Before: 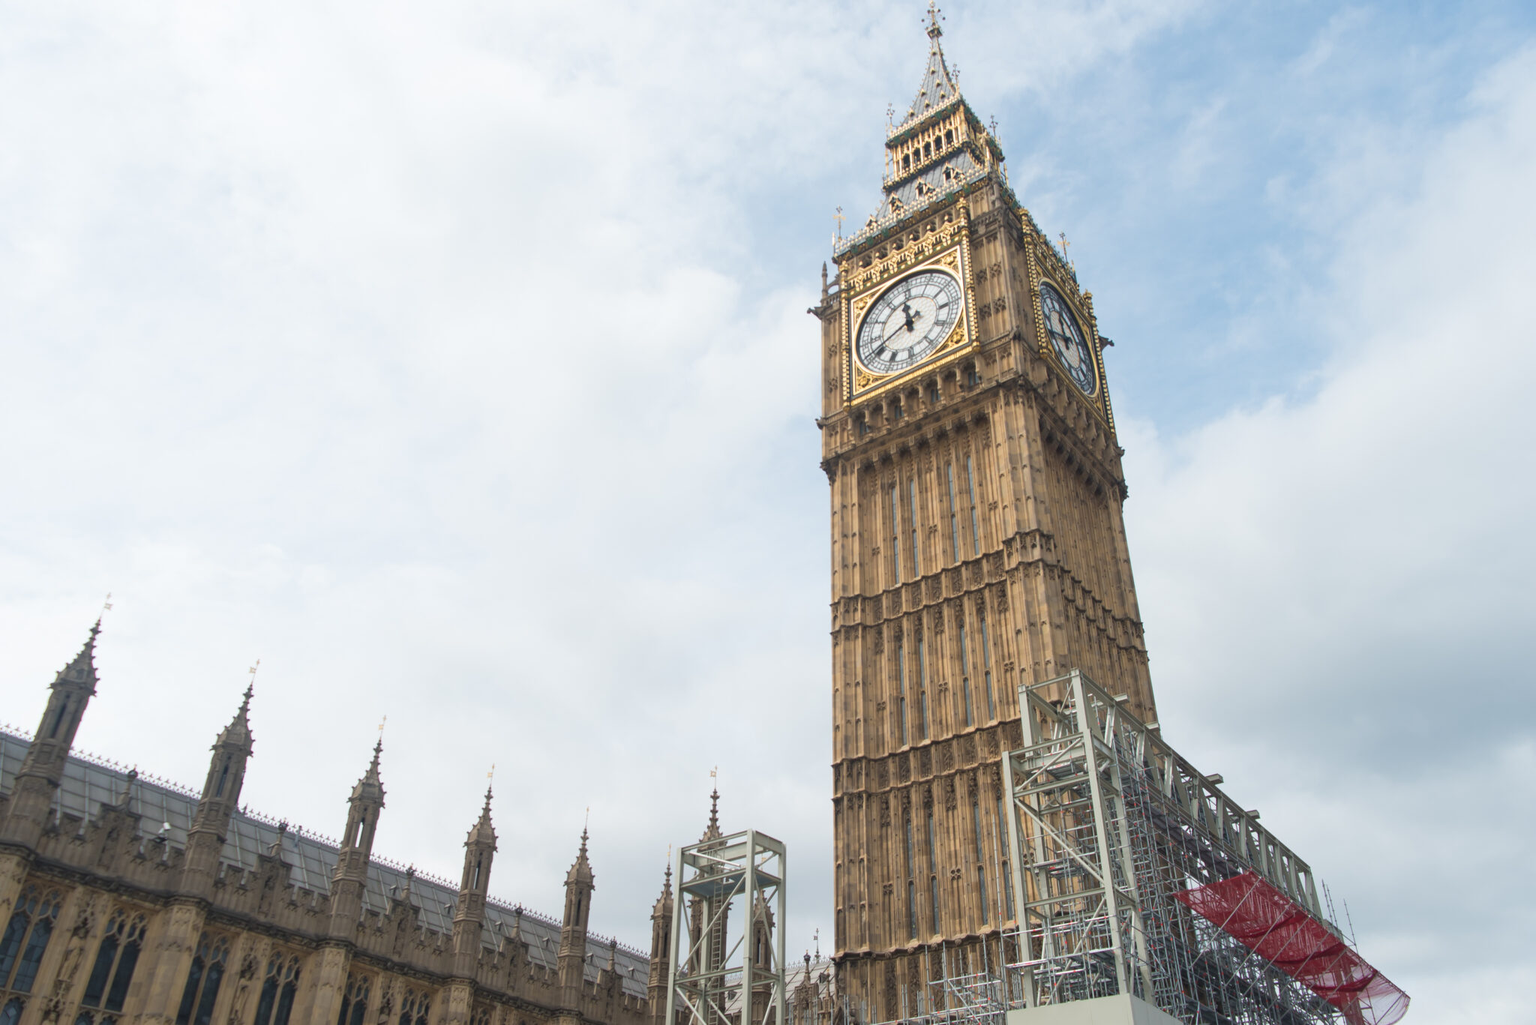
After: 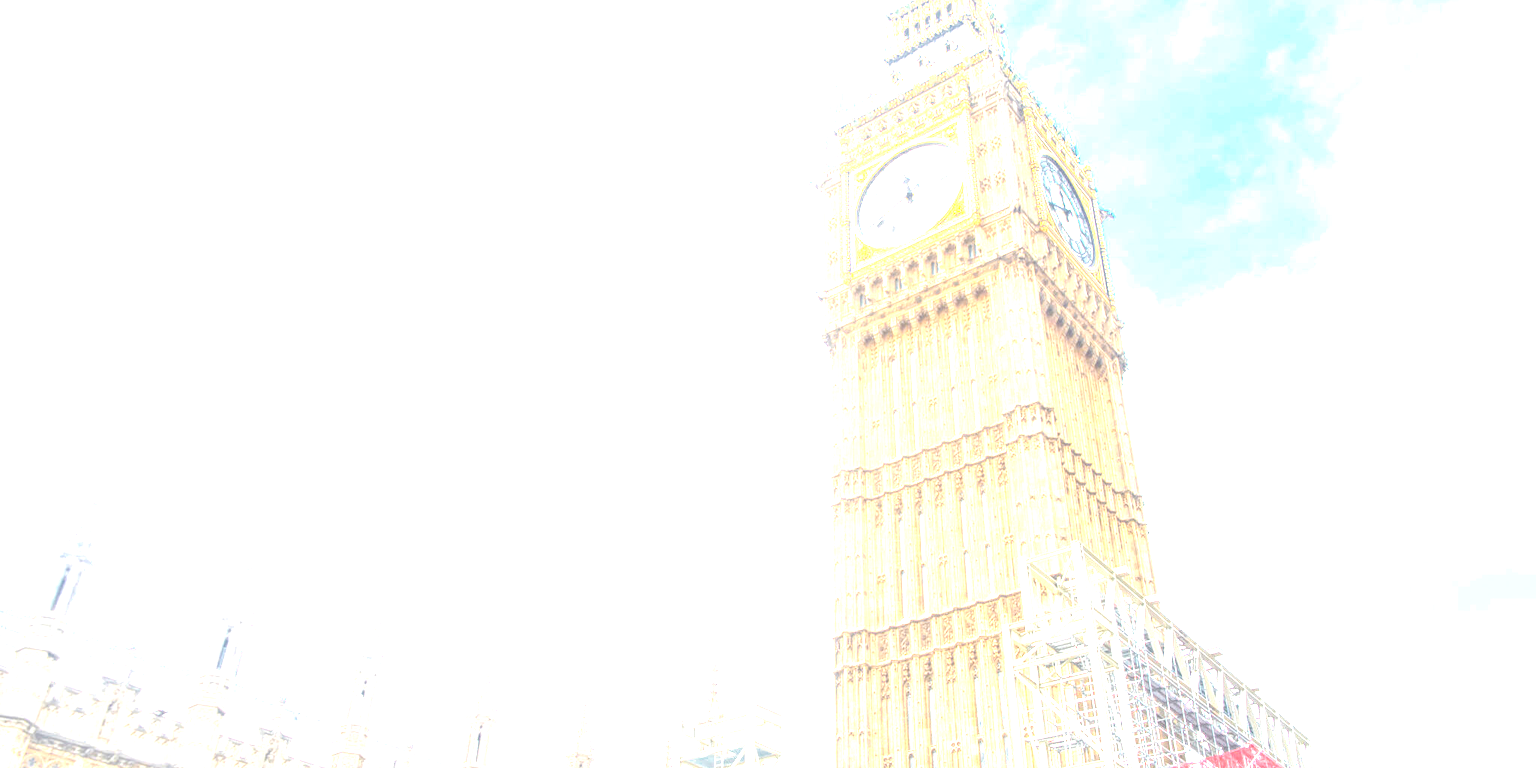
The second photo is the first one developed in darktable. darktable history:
local contrast: highlights 66%, shadows 33%, detail 166%, midtone range 0.2
crop and rotate: top 12.5%, bottom 12.5%
contrast brightness saturation: saturation 0.13
exposure: black level correction 0, exposure 2.327 EV, compensate exposure bias true, compensate highlight preservation false
color zones: curves: ch0 [(0, 0.499) (0.143, 0.5) (0.286, 0.5) (0.429, 0.476) (0.571, 0.284) (0.714, 0.243) (0.857, 0.449) (1, 0.499)]; ch1 [(0, 0.532) (0.143, 0.645) (0.286, 0.696) (0.429, 0.211) (0.571, 0.504) (0.714, 0.493) (0.857, 0.495) (1, 0.532)]; ch2 [(0, 0.5) (0.143, 0.5) (0.286, 0.427) (0.429, 0.324) (0.571, 0.5) (0.714, 0.5) (0.857, 0.5) (1, 0.5)]
